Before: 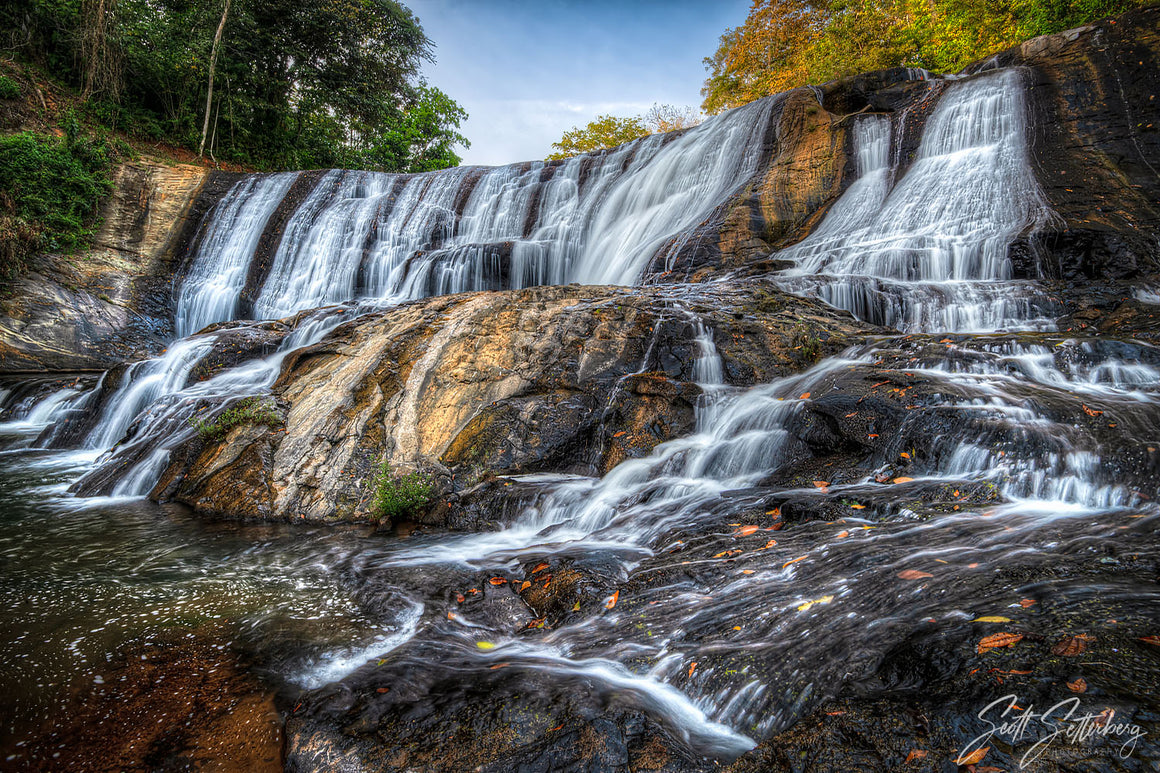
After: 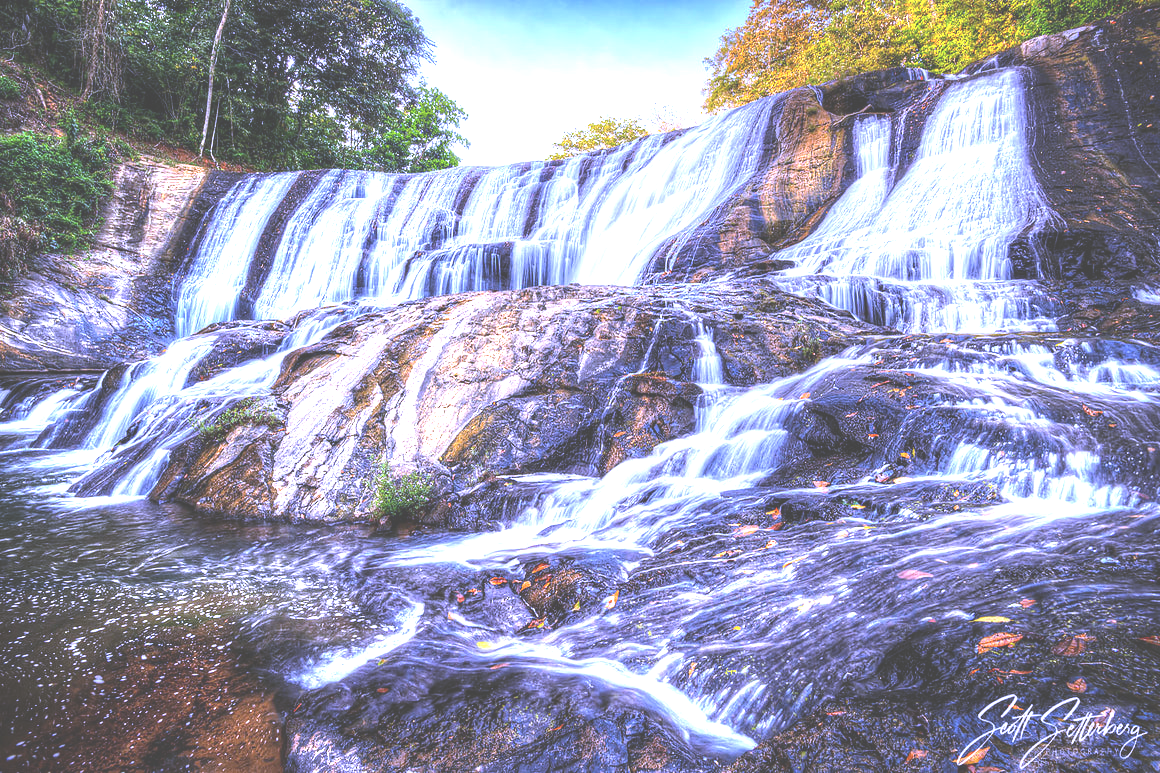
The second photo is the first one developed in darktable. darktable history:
exposure: black level correction -0.023, exposure 1.397 EV, compensate highlight preservation false
white balance: red 0.98, blue 1.61
